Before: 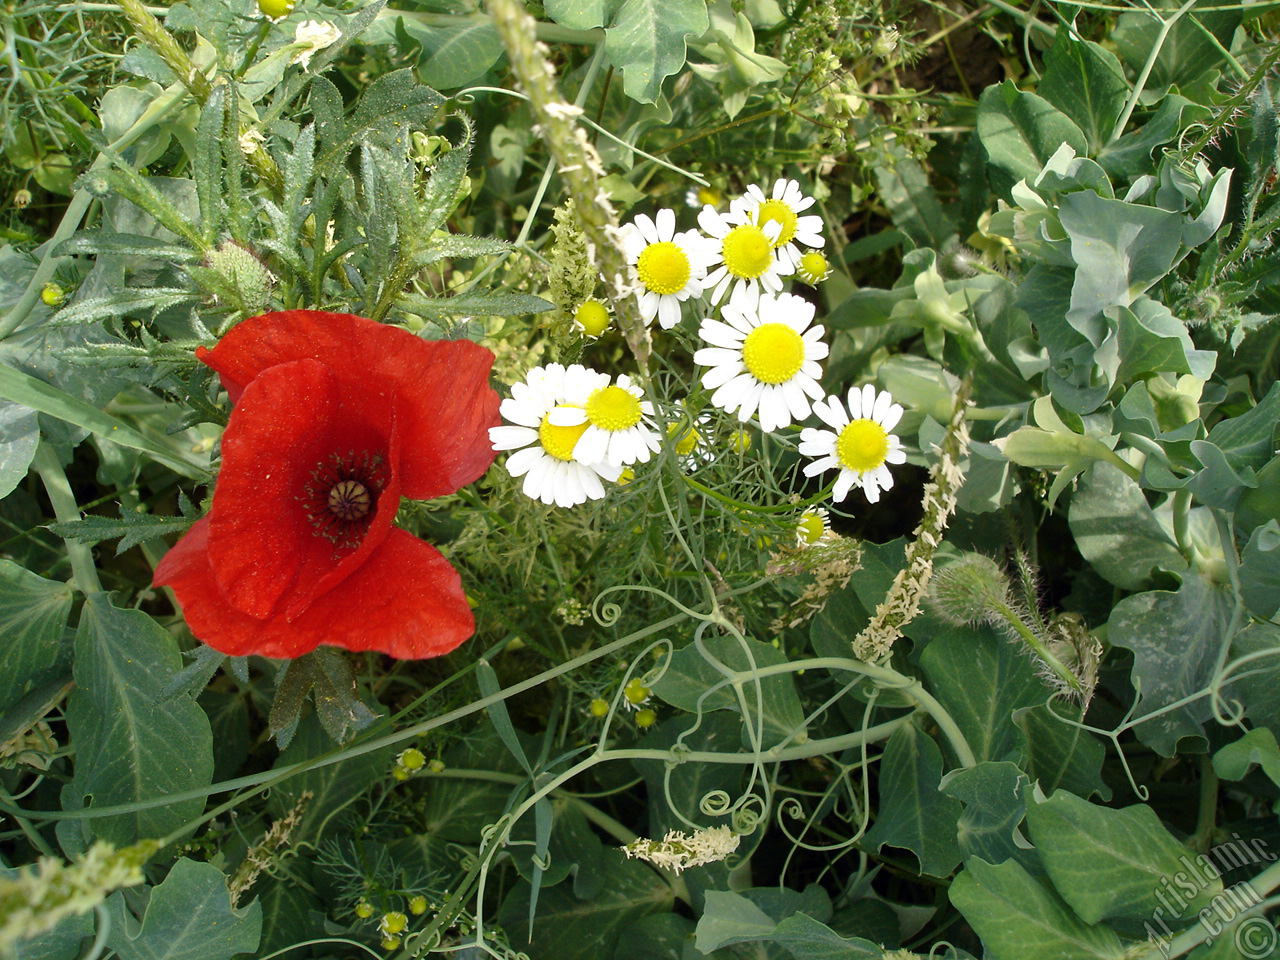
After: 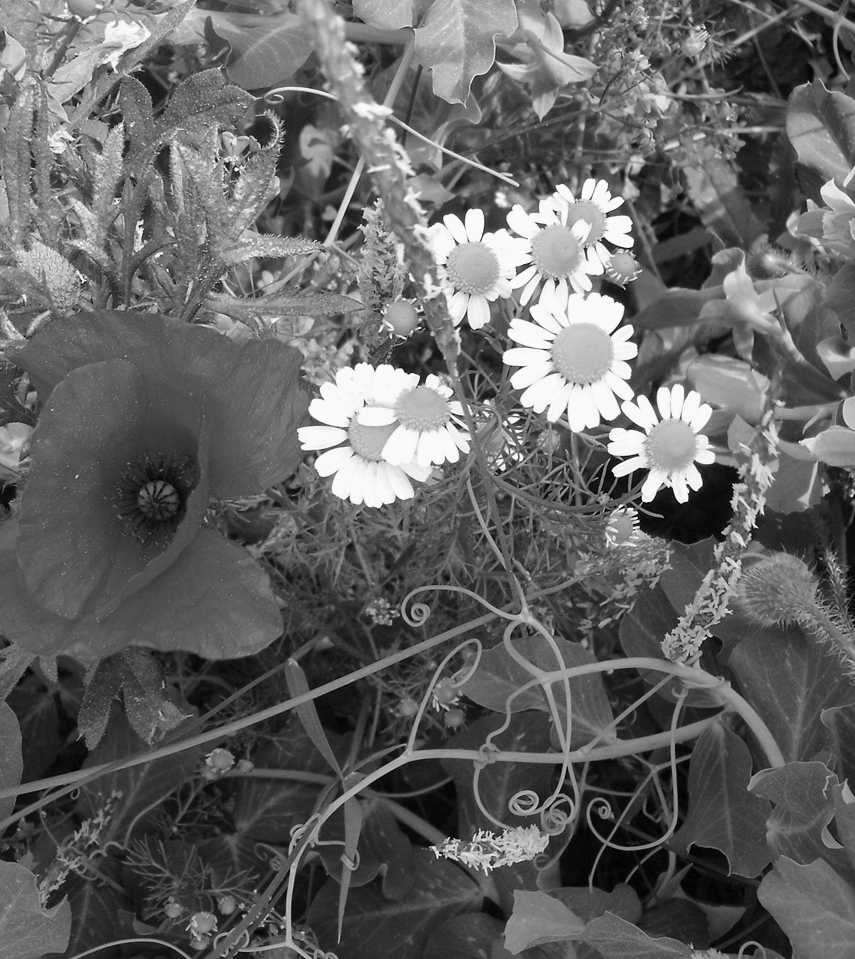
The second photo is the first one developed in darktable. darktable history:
crop and rotate: left 14.98%, right 18.168%
contrast brightness saturation: contrast 0.07, brightness 0.076, saturation 0.18
color calibration: output gray [0.246, 0.254, 0.501, 0], x 0.355, y 0.367, temperature 4702.38 K
